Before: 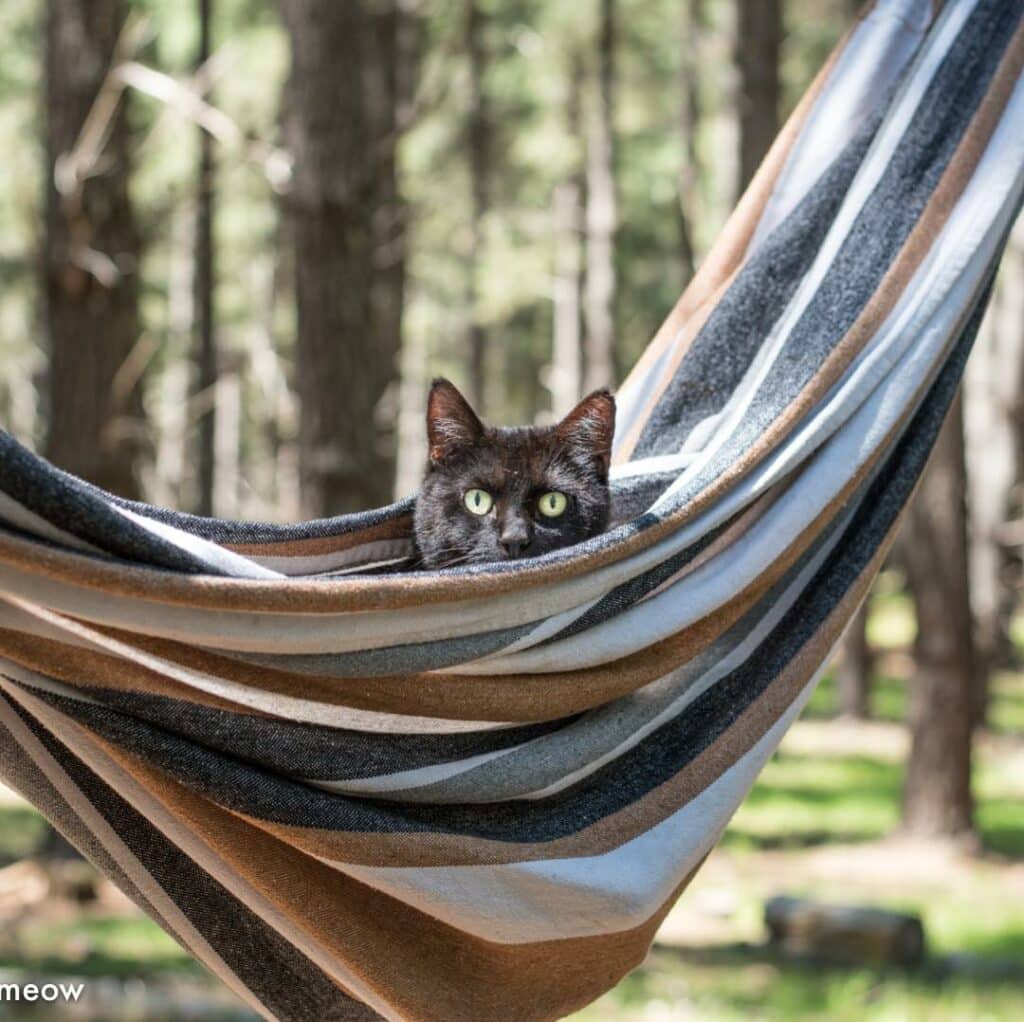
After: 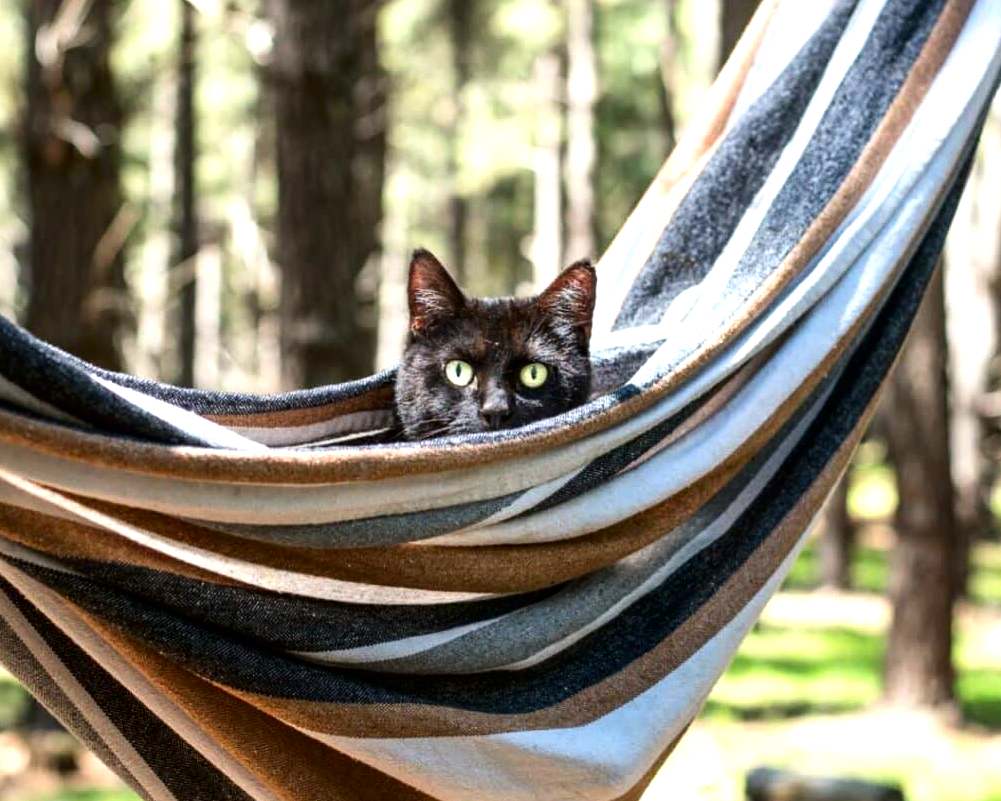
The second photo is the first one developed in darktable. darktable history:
contrast brightness saturation: contrast 0.123, brightness -0.123, saturation 0.197
crop and rotate: left 1.912%, top 12.786%, right 0.267%, bottom 8.827%
tone equalizer: -8 EV -0.786 EV, -7 EV -0.703 EV, -6 EV -0.618 EV, -5 EV -0.361 EV, -3 EV 0.369 EV, -2 EV 0.6 EV, -1 EV 0.679 EV, +0 EV 0.727 EV
